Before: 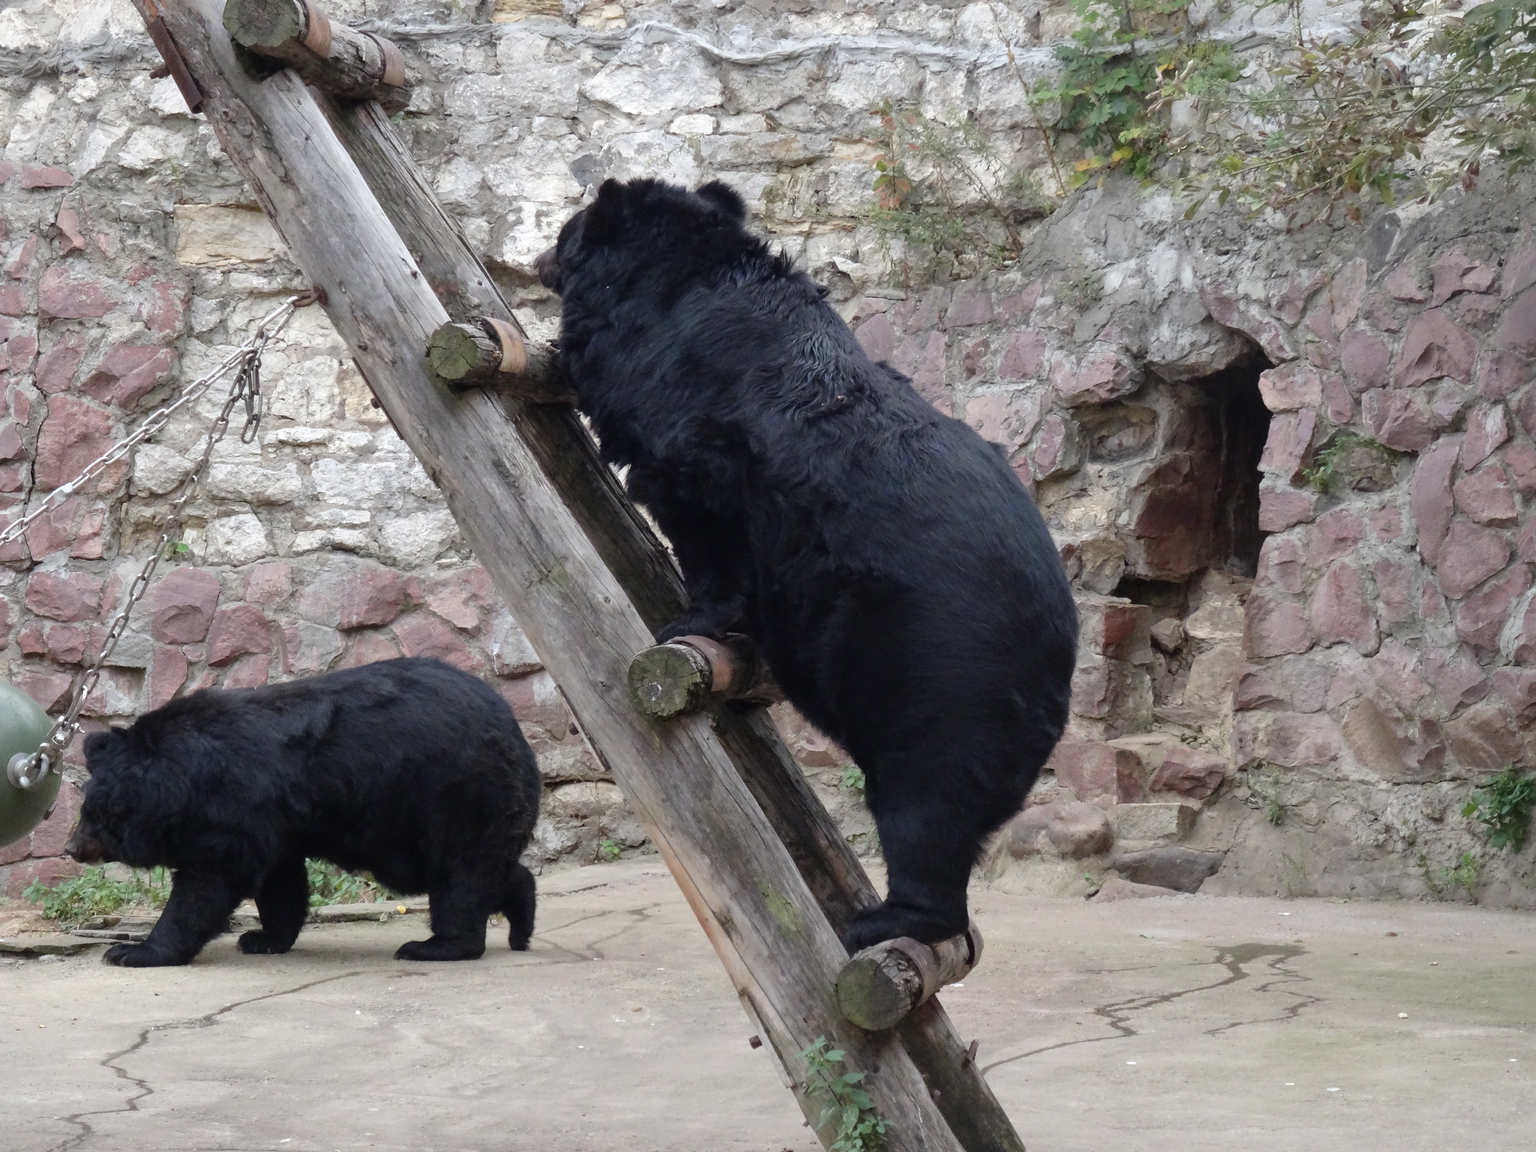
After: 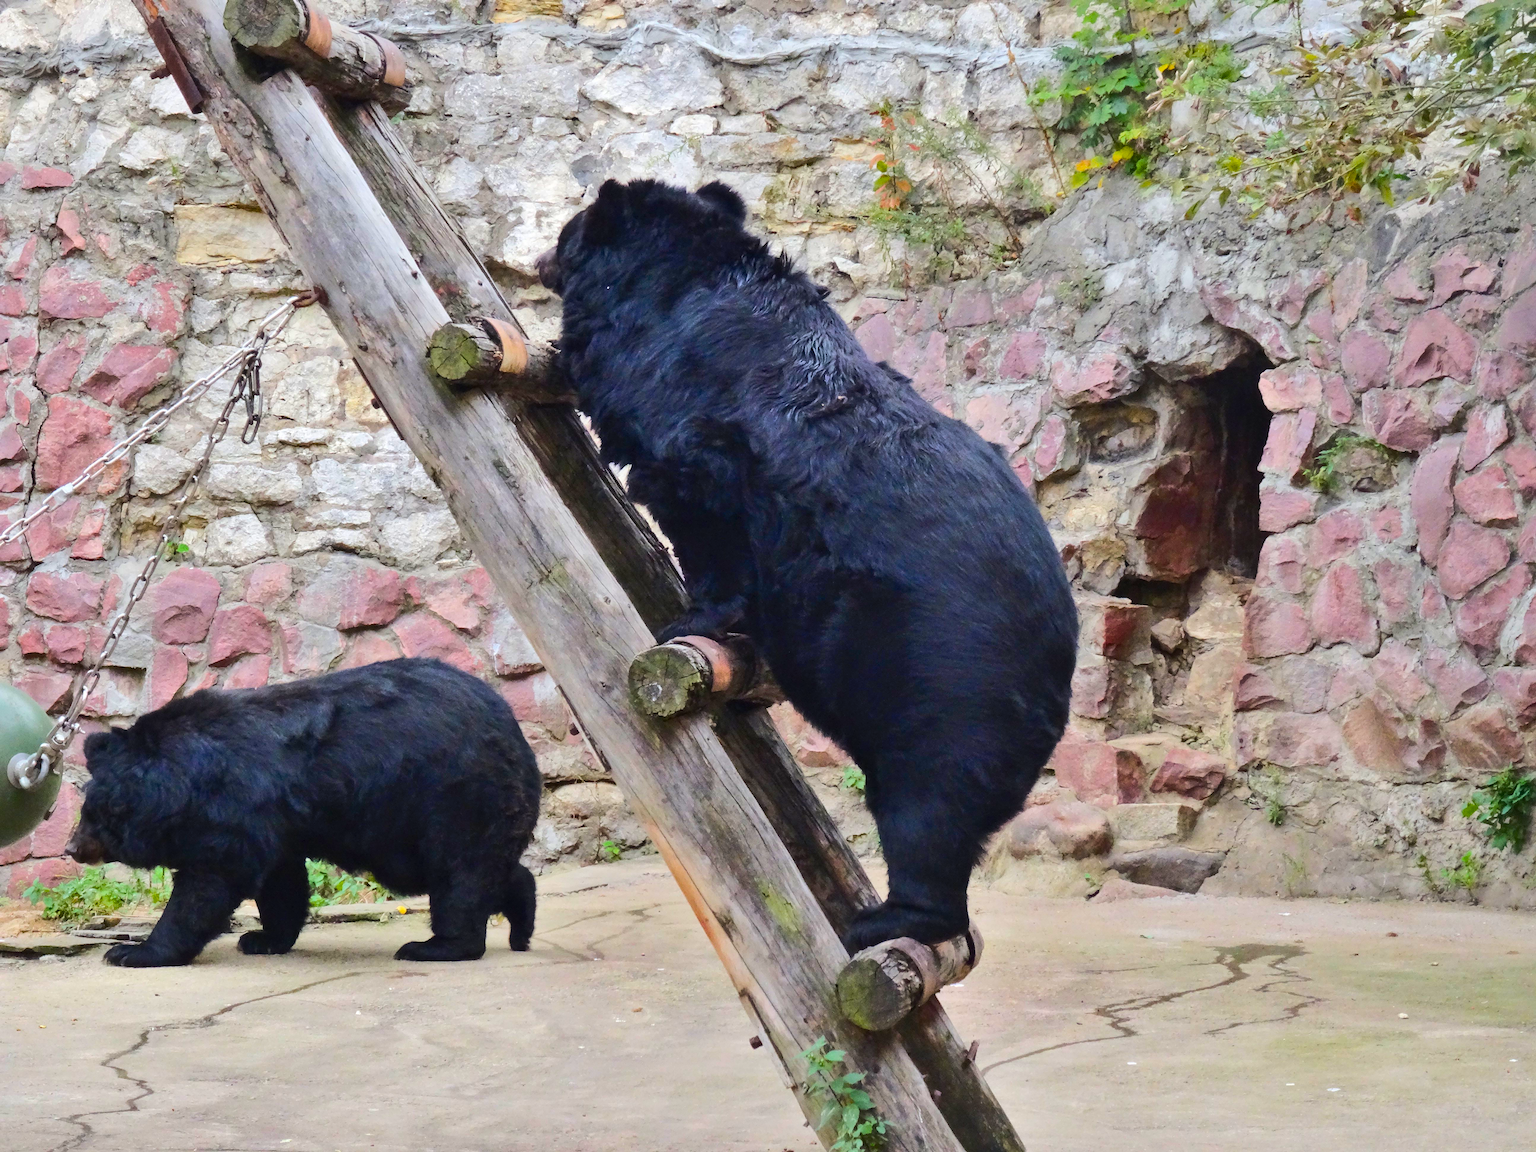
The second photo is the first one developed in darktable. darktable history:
rgb curve: curves: ch0 [(0, 0) (0.284, 0.292) (0.505, 0.644) (1, 1)], compensate middle gray true
shadows and highlights: soften with gaussian
color balance rgb: linear chroma grading › global chroma 25%, perceptual saturation grading › global saturation 50%
